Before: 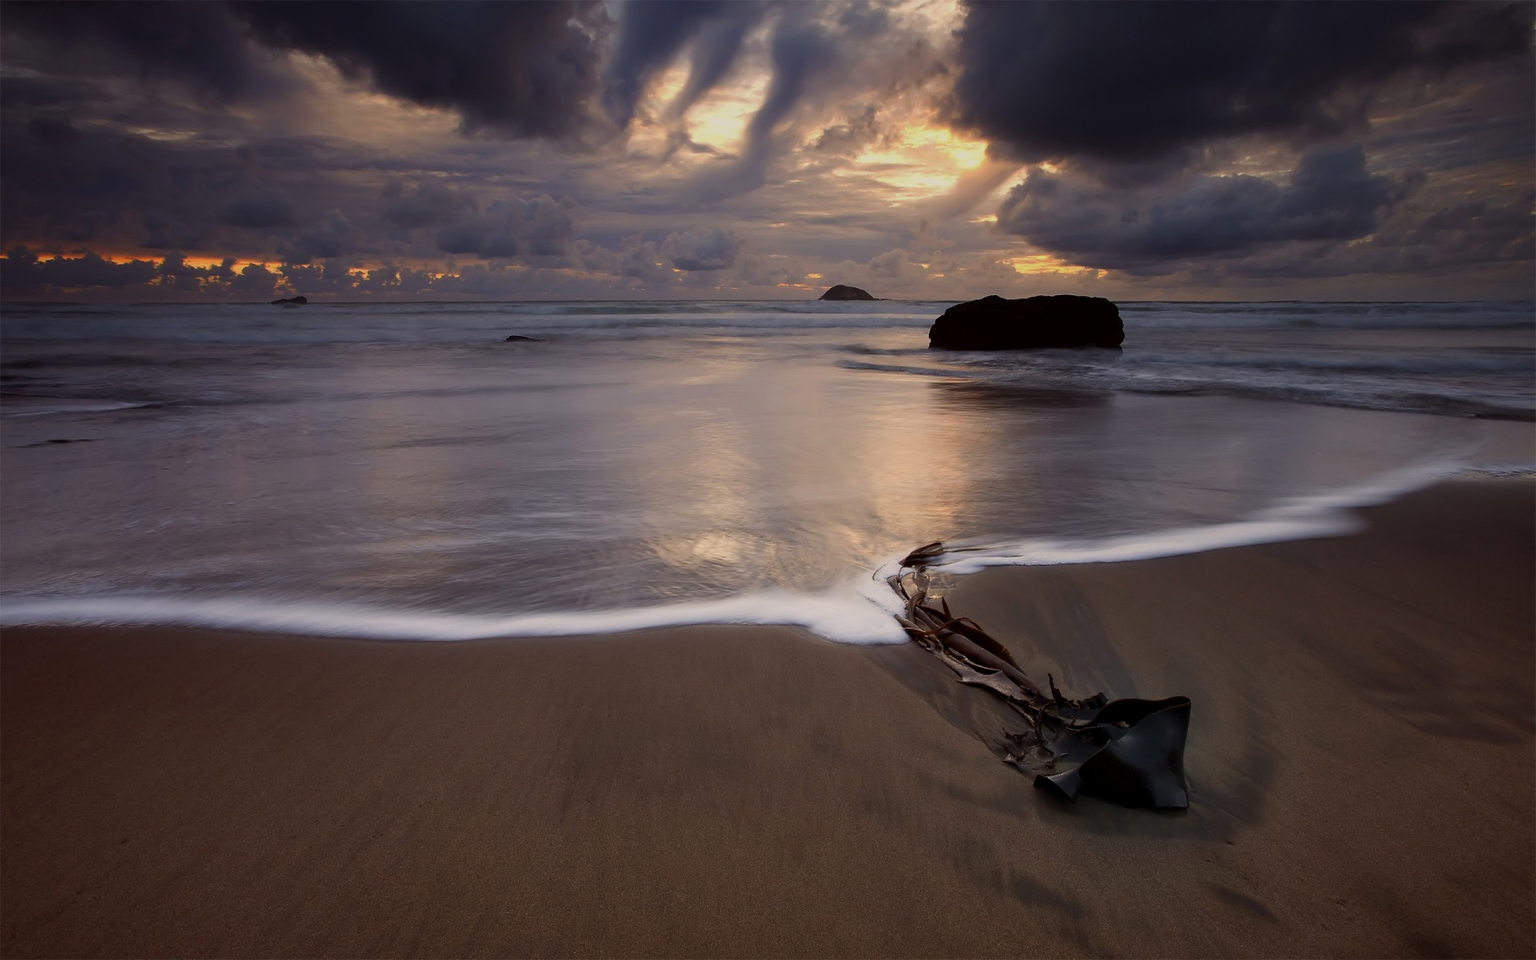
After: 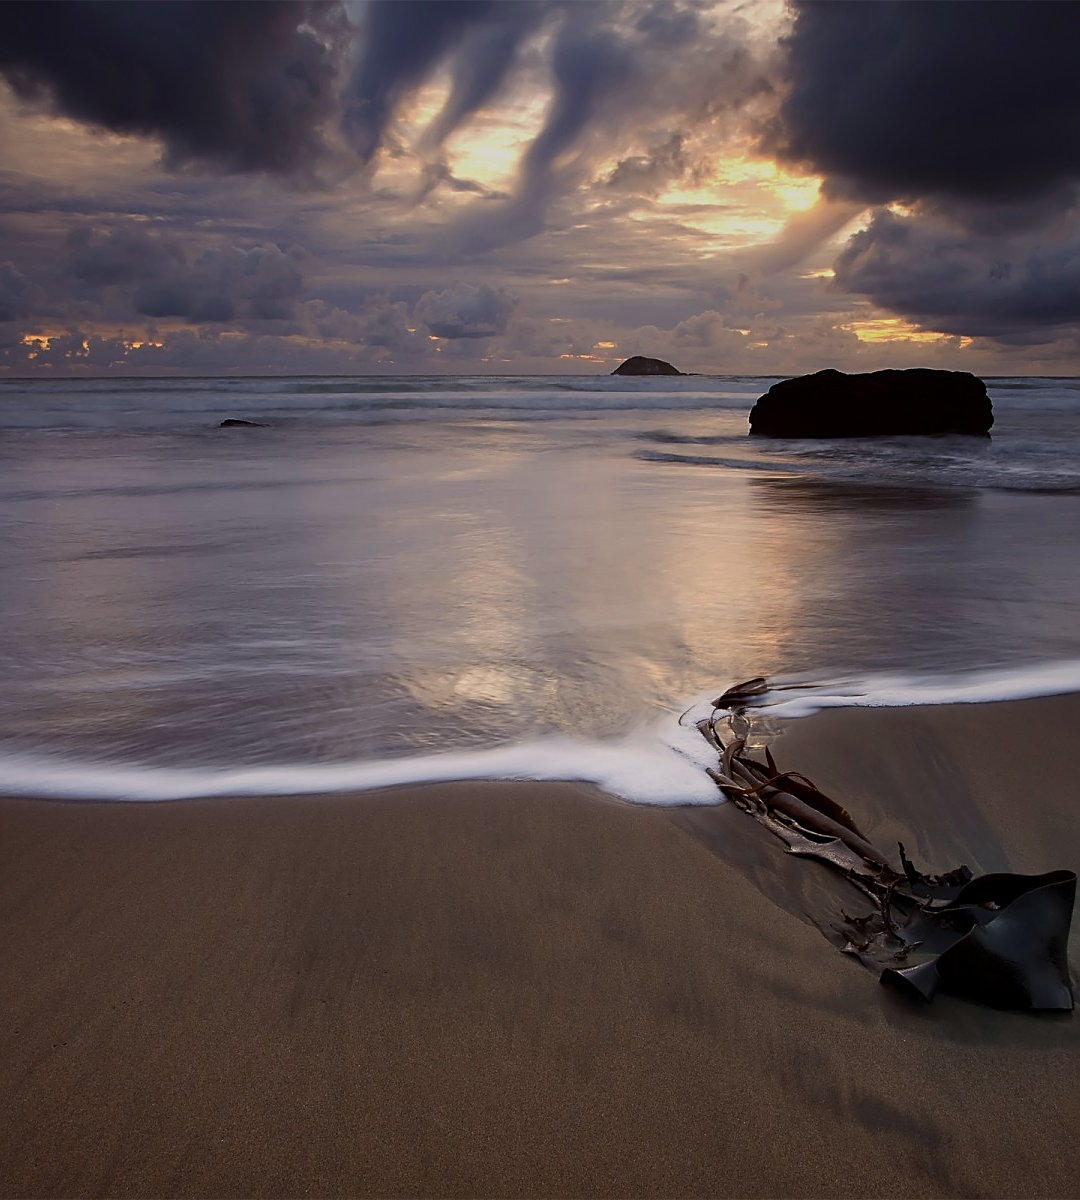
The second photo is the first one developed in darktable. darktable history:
sharpen: on, module defaults
white balance: red 0.983, blue 1.036
crop: left 21.496%, right 22.254%
